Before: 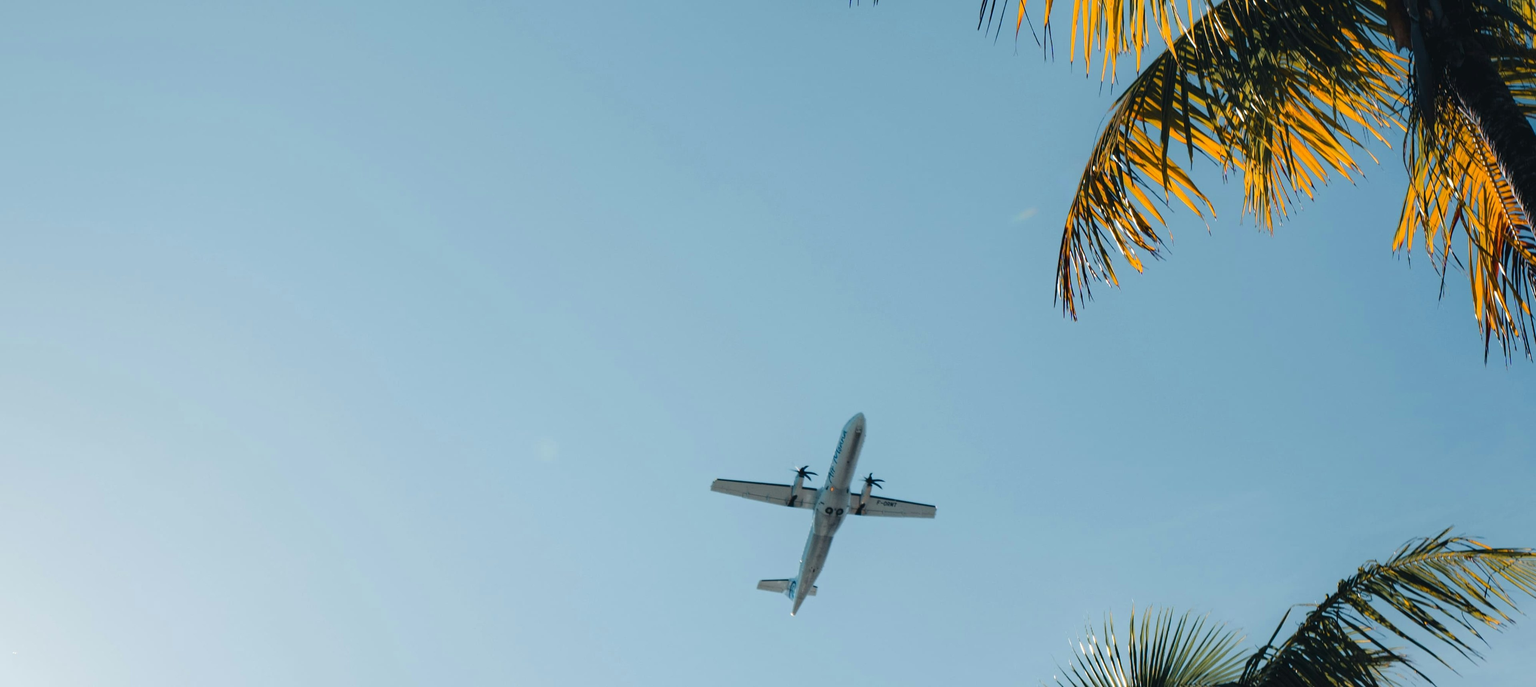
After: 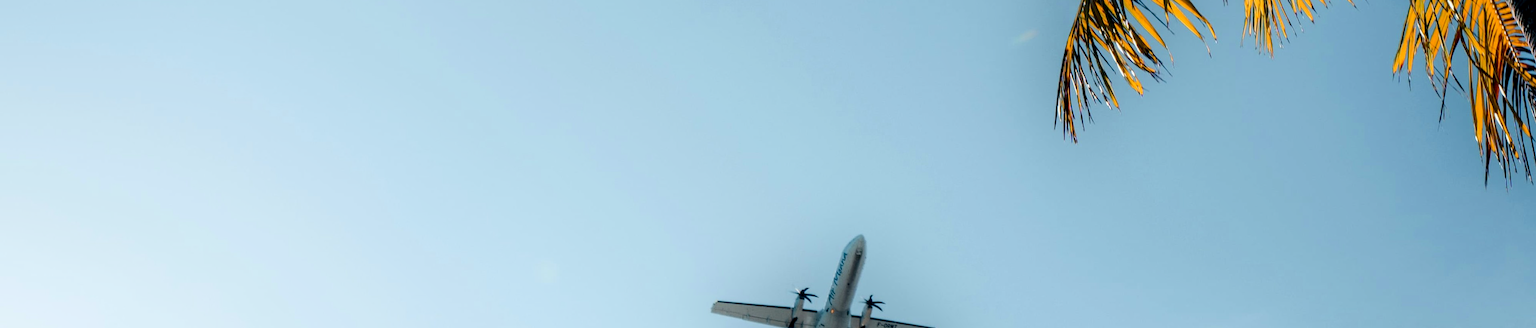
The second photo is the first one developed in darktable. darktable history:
exposure: black level correction 0.006, compensate highlight preservation false
shadows and highlights: highlights 69.16, soften with gaussian
local contrast: on, module defaults
crop and rotate: top 26.017%, bottom 26.139%
